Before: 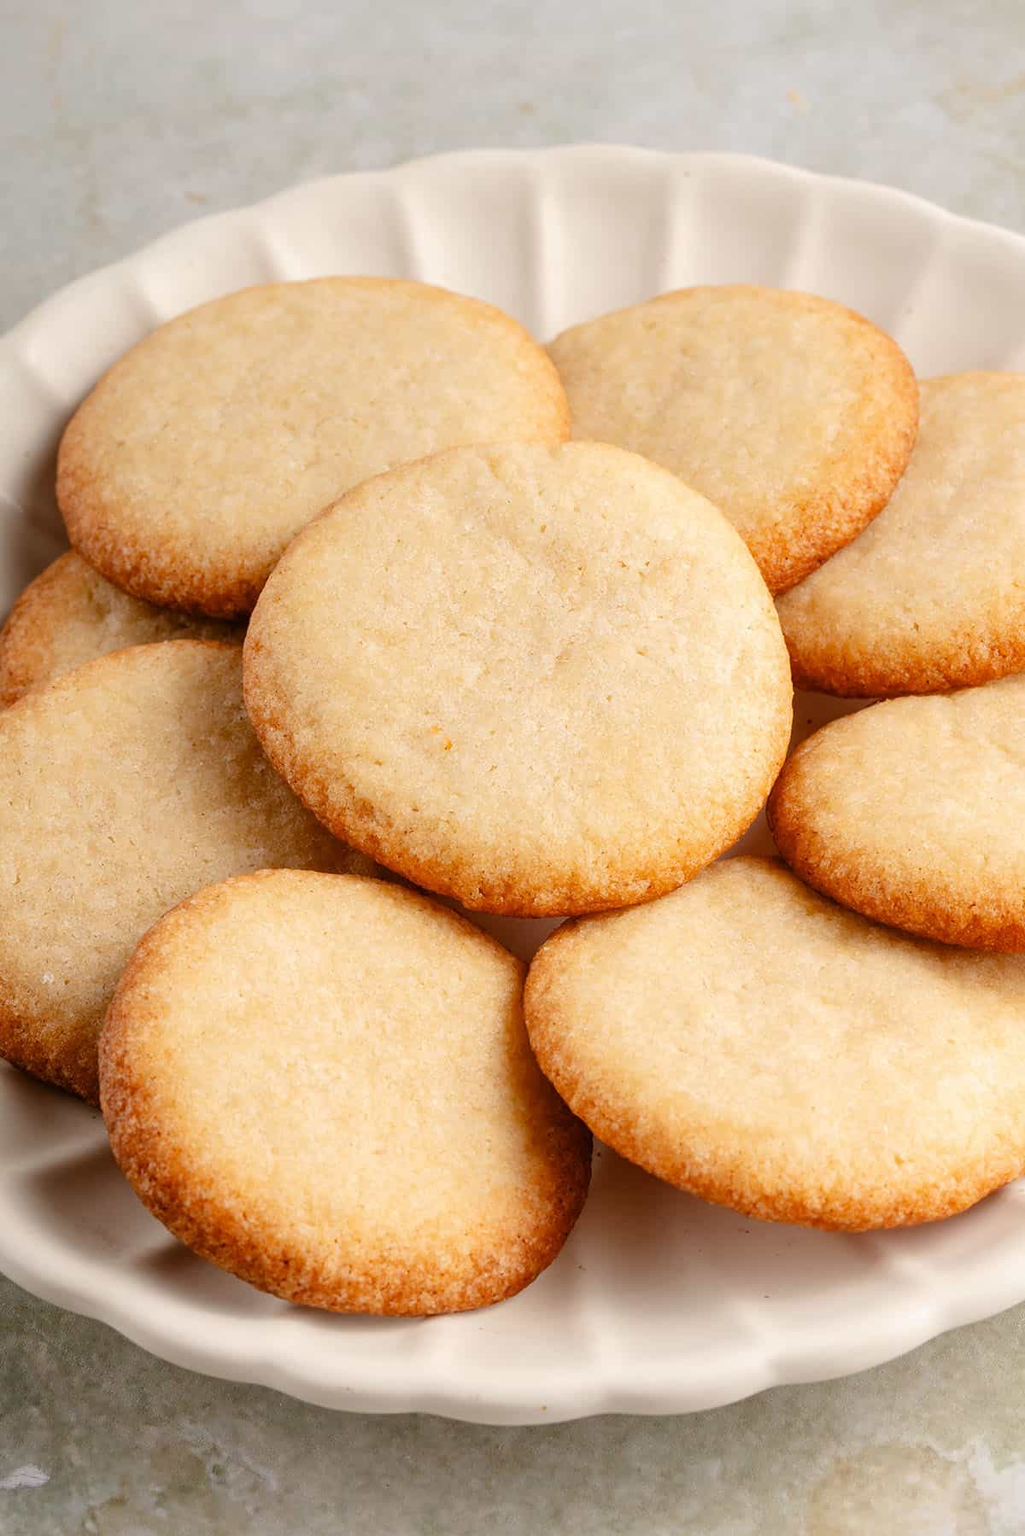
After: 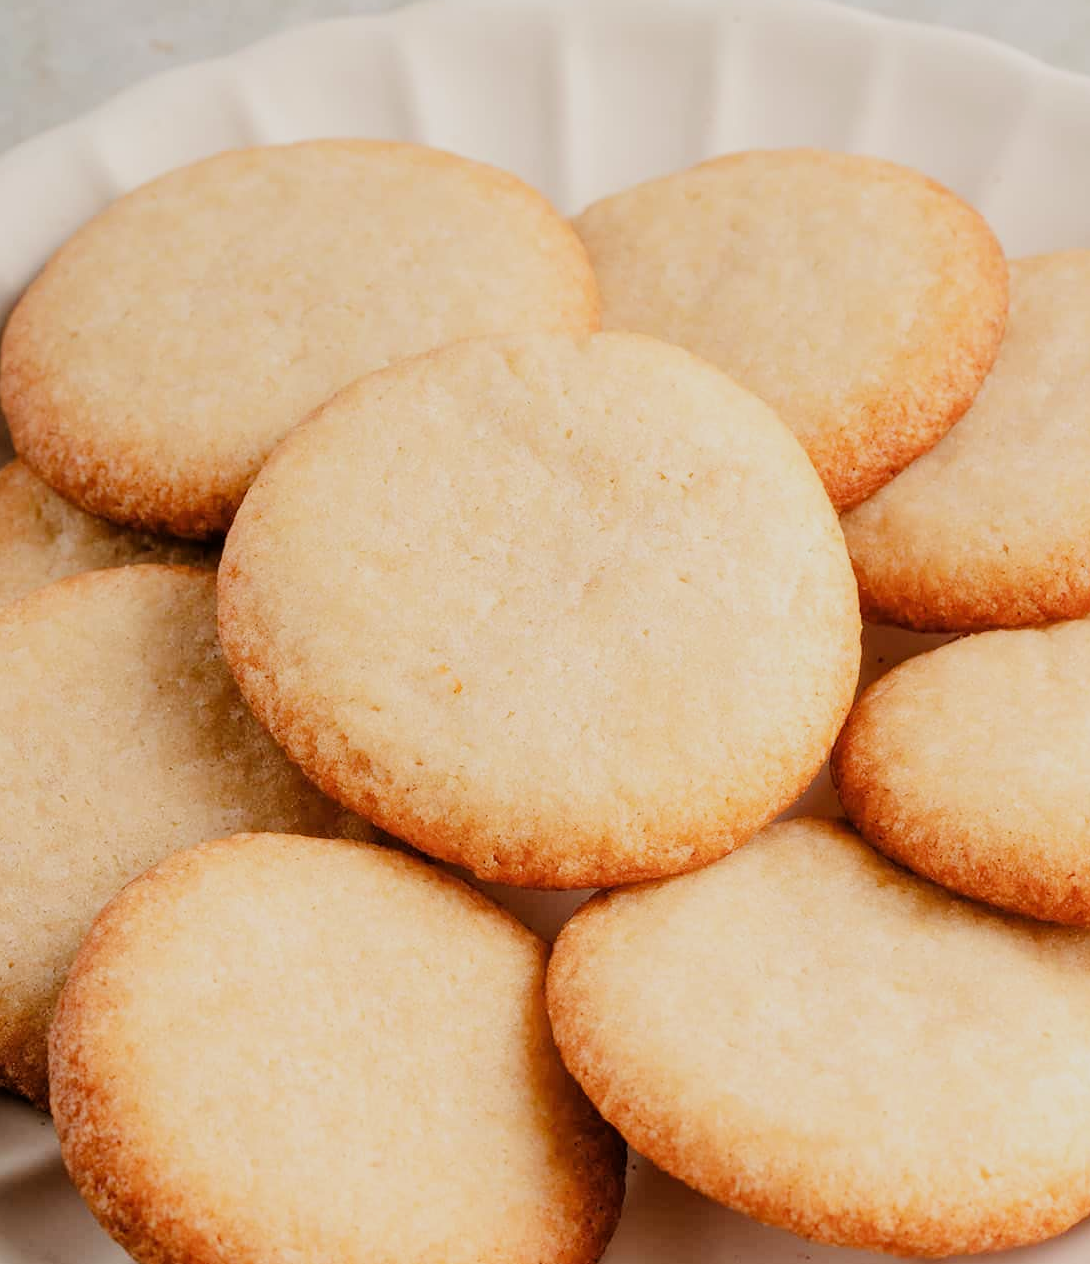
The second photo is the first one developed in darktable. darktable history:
exposure: black level correction 0, exposure 0.3 EV, compensate highlight preservation false
crop: left 5.596%, top 10.314%, right 3.534%, bottom 19.395%
tone equalizer: on, module defaults
filmic rgb: black relative exposure -7.65 EV, white relative exposure 4.56 EV, hardness 3.61
